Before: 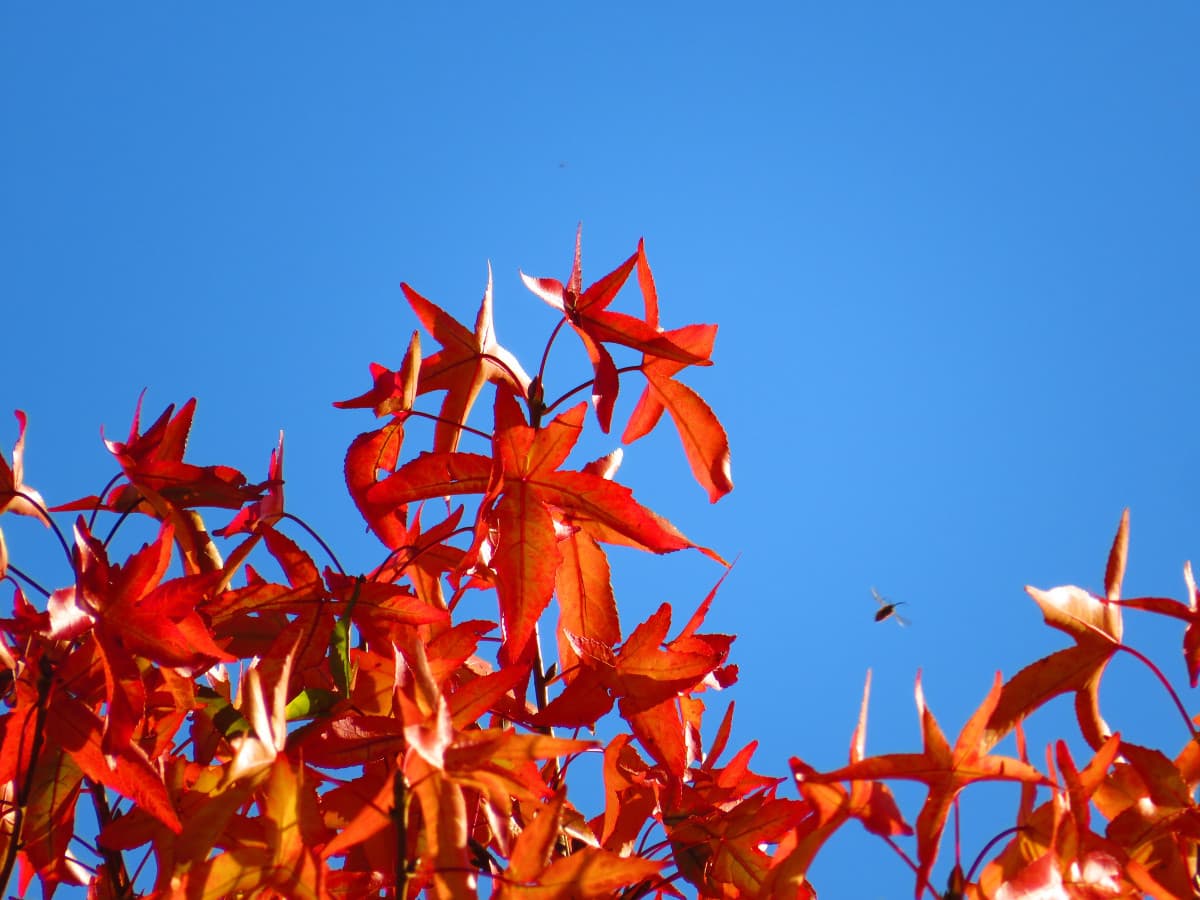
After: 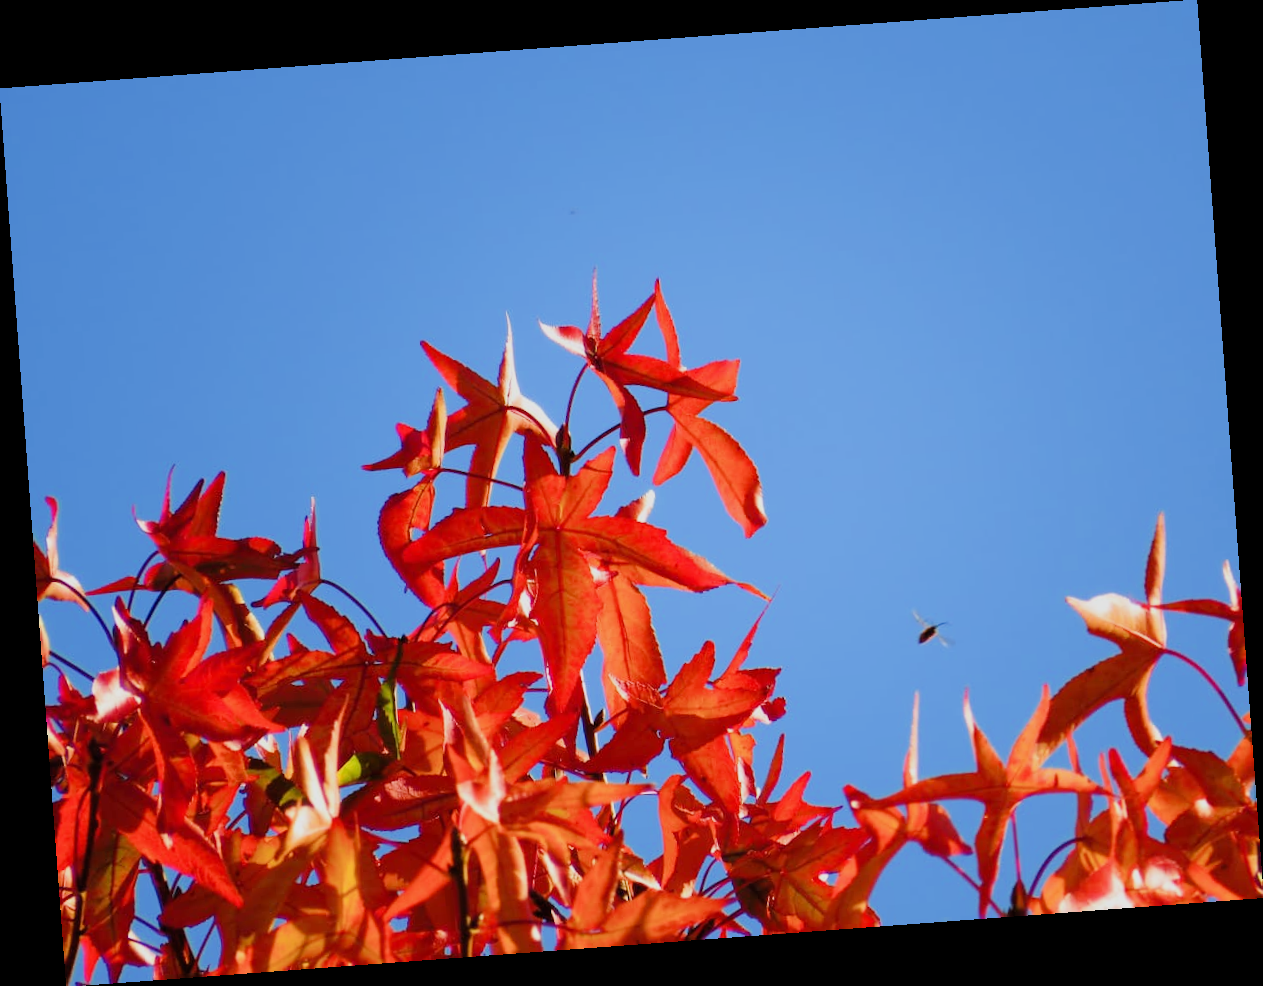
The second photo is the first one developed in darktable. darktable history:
rotate and perspective: rotation -4.25°, automatic cropping off
exposure: exposure 0.376 EV, compensate highlight preservation false
filmic rgb: black relative exposure -7.65 EV, white relative exposure 4.56 EV, hardness 3.61, contrast 1.05
